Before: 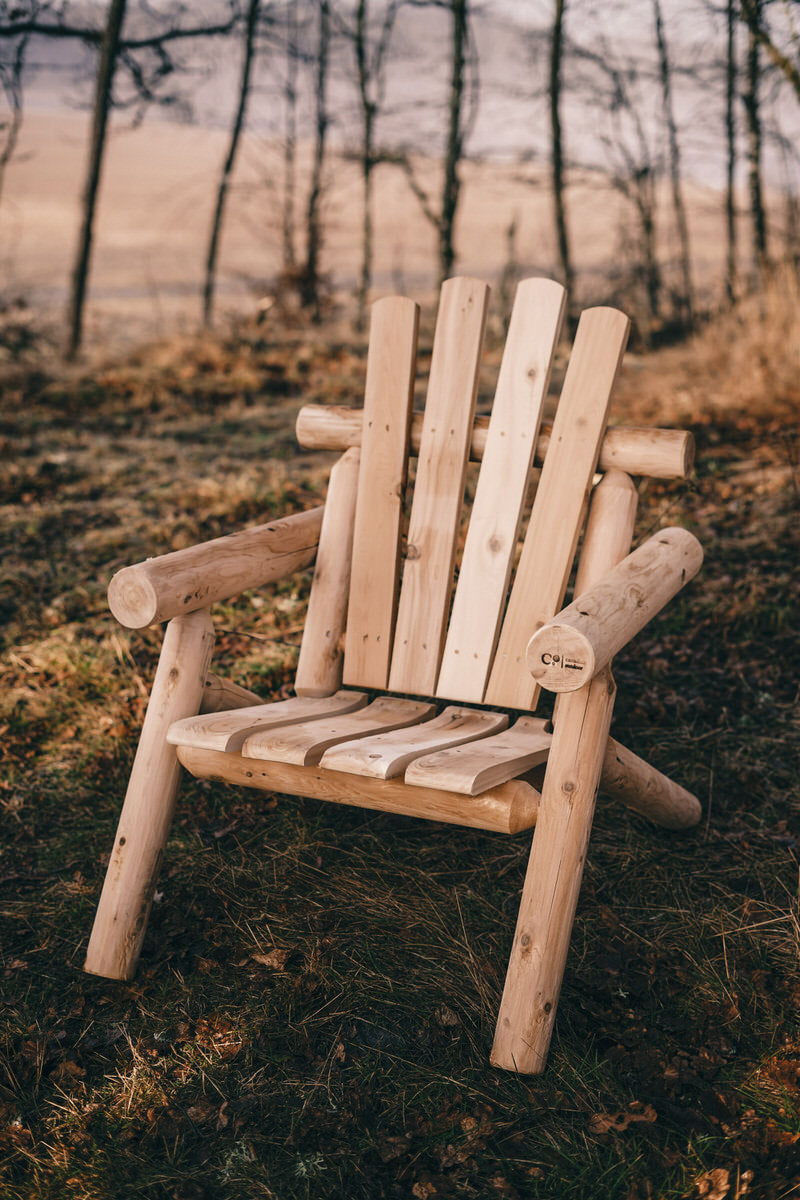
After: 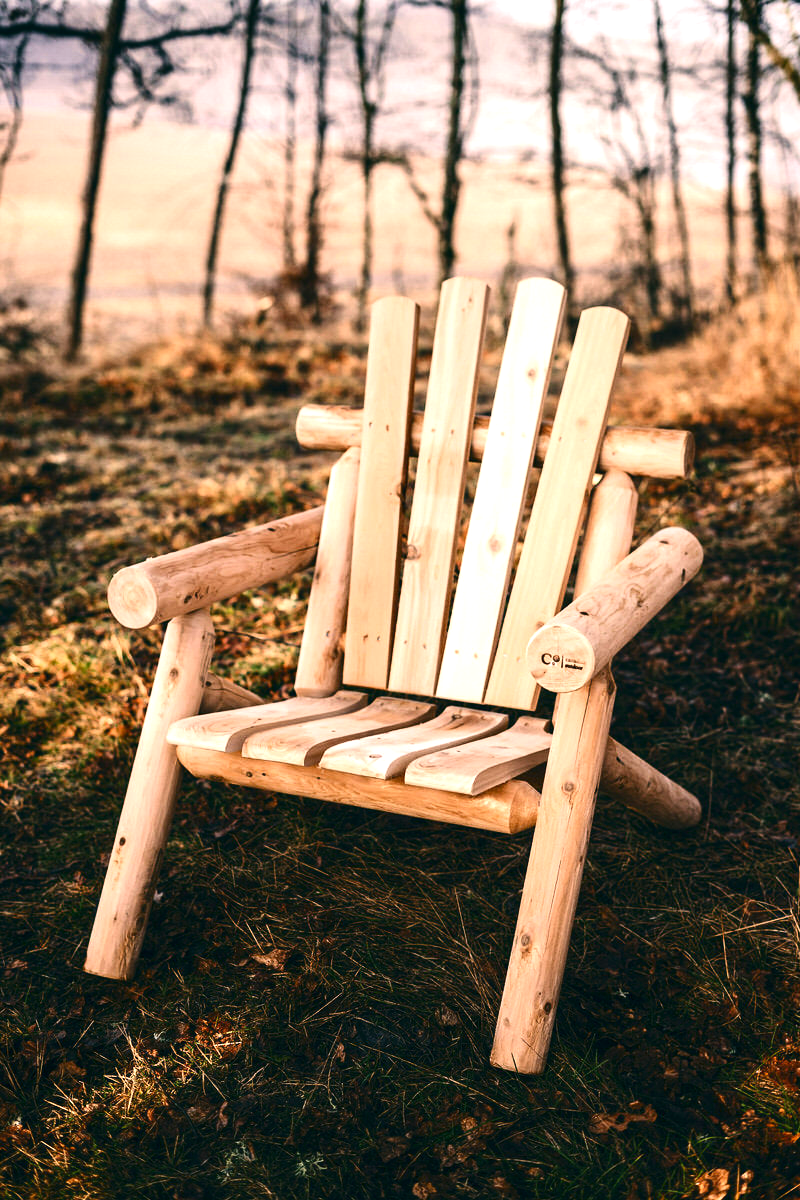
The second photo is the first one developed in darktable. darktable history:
exposure: exposure 0.921 EV, compensate highlight preservation false
contrast brightness saturation: contrast 0.19, brightness -0.11, saturation 0.21
